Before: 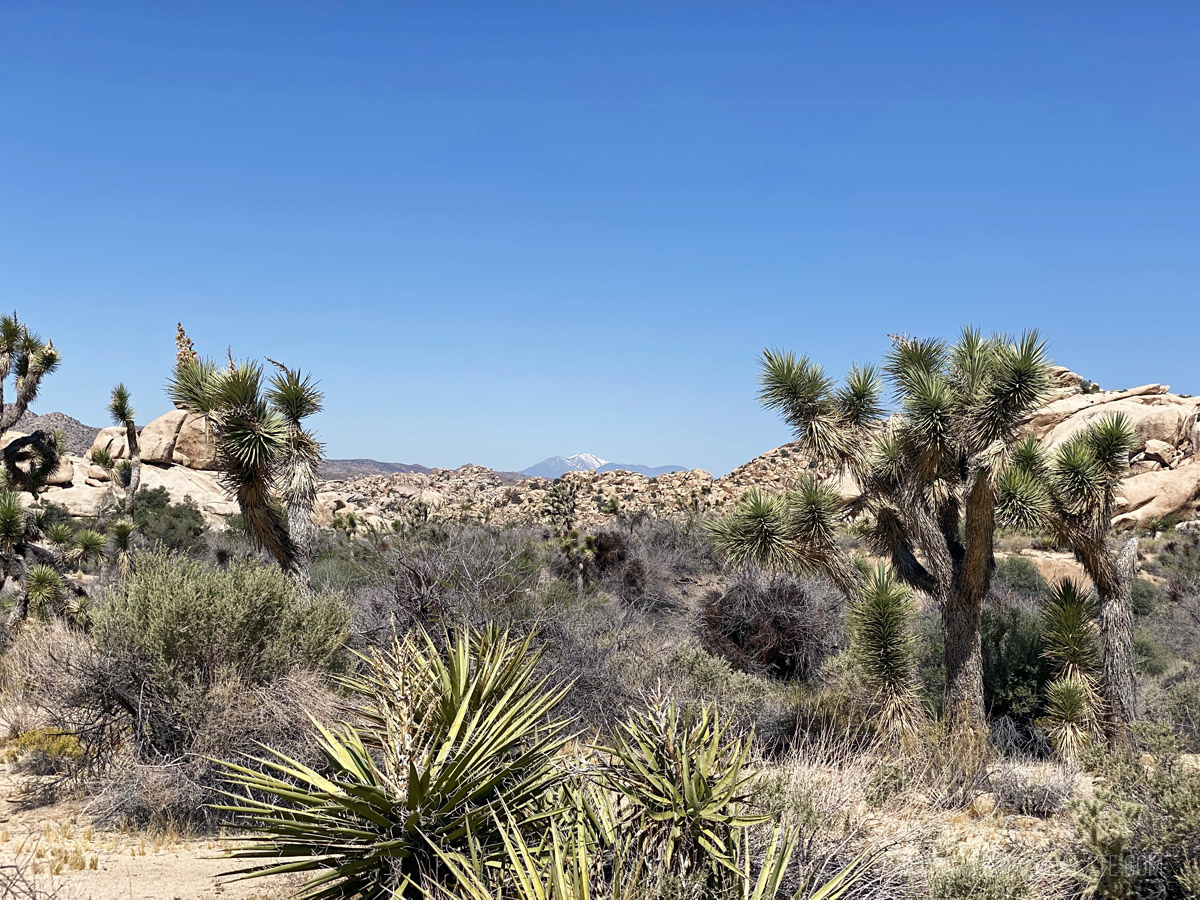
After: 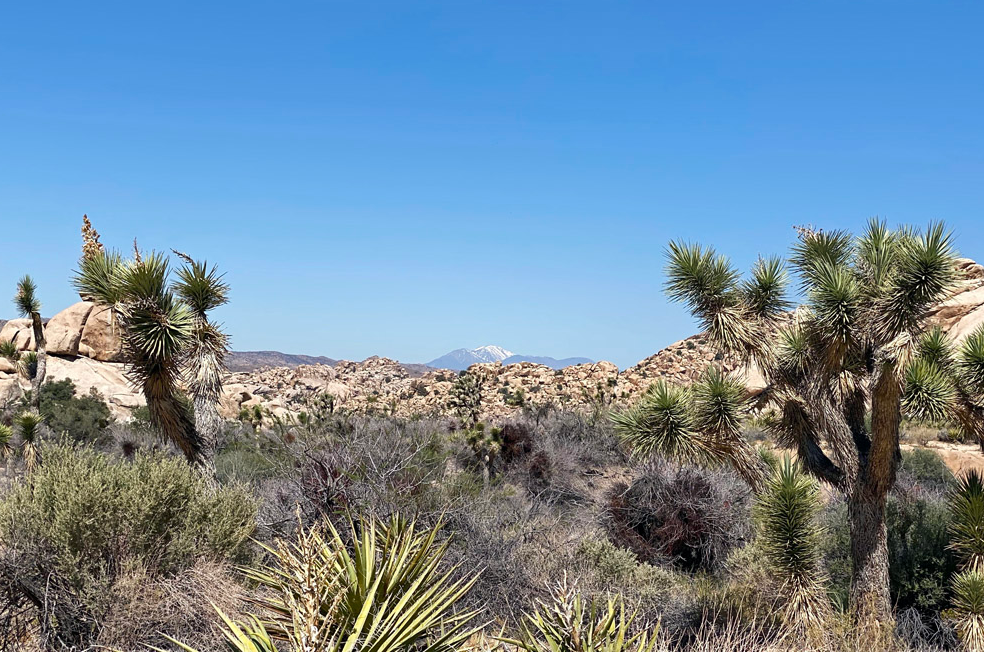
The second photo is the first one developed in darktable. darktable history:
crop: left 7.864%, top 12.093%, right 10.078%, bottom 15.443%
